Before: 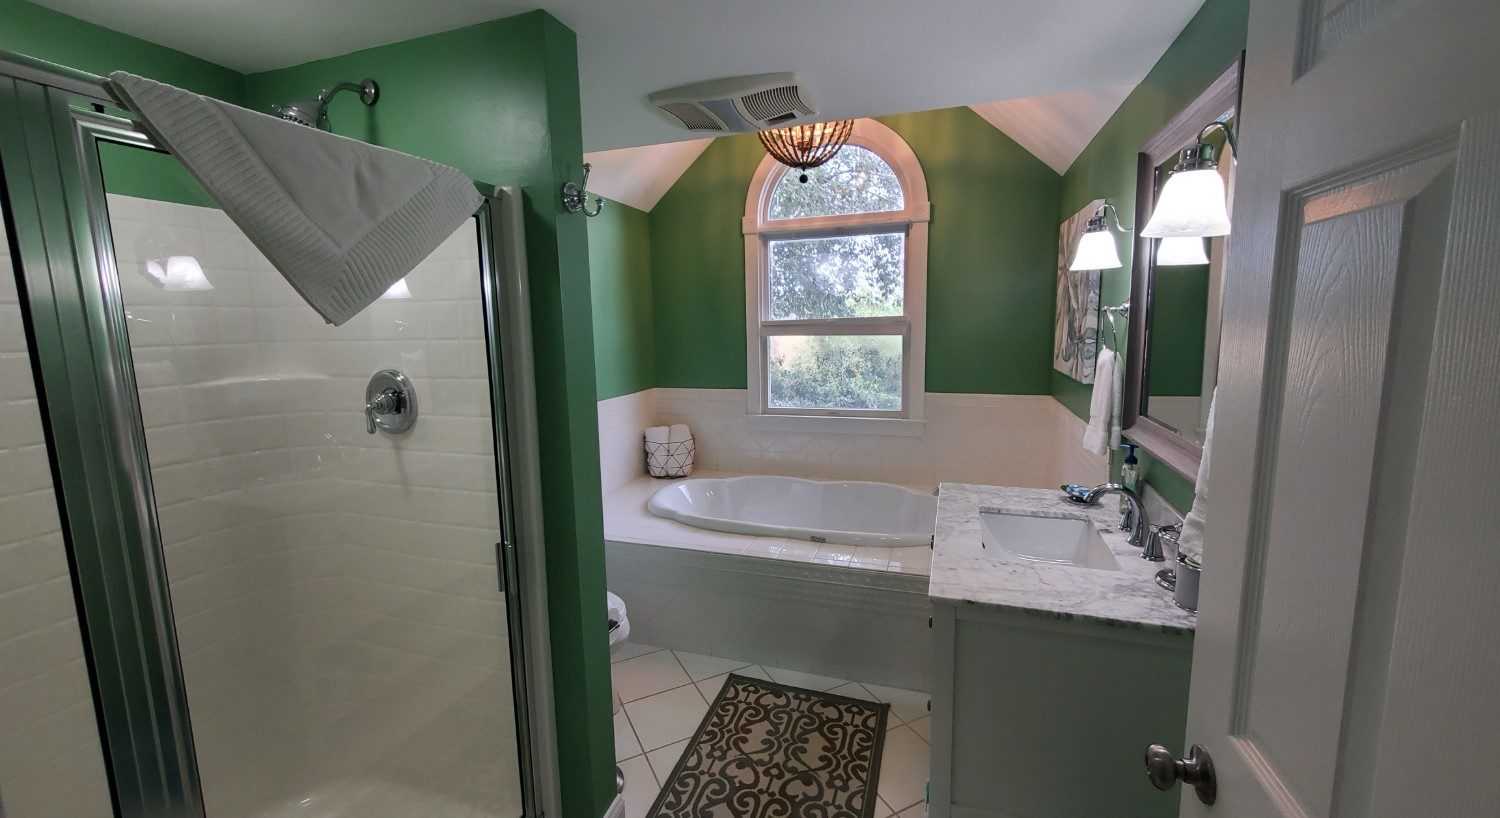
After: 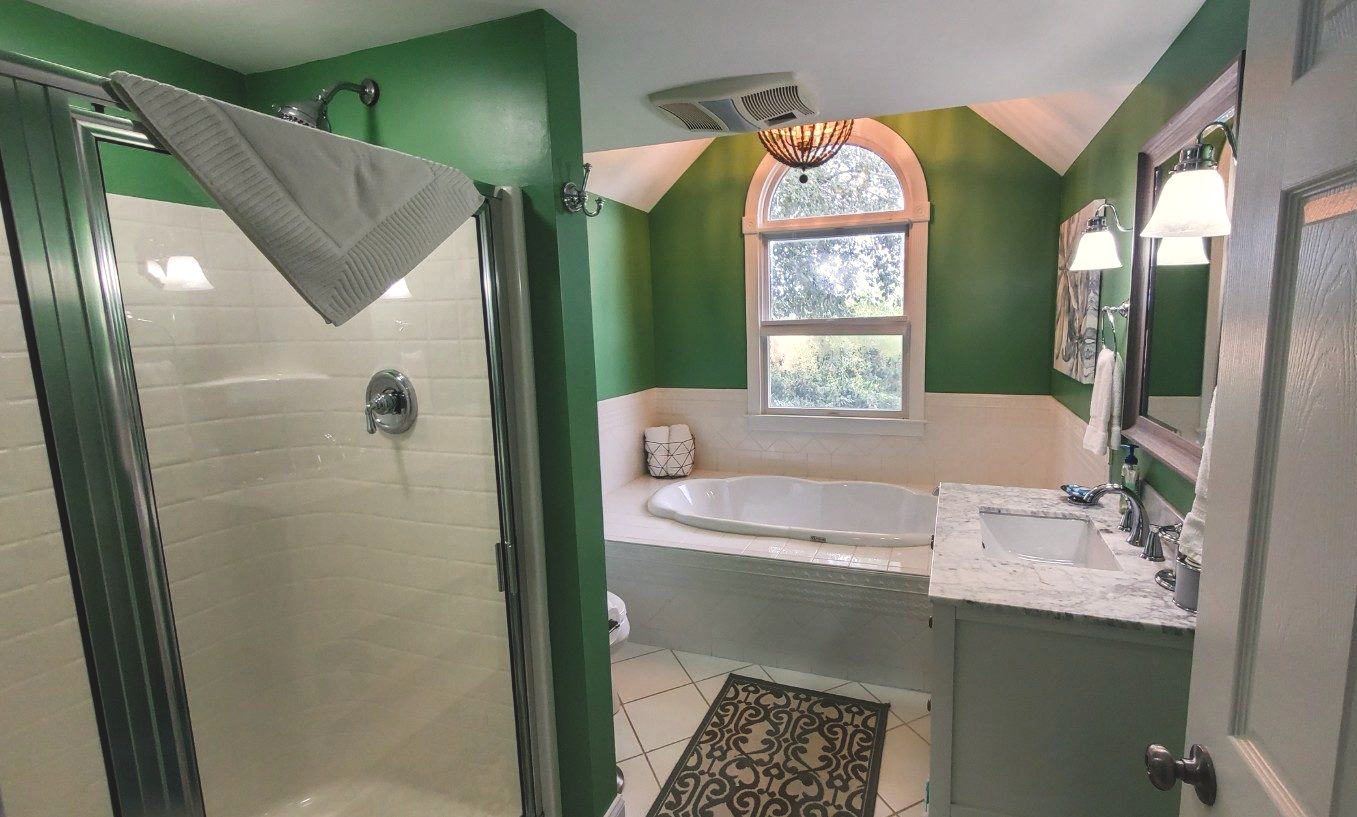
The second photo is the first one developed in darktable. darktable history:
crop: right 9.498%, bottom 0.025%
color balance rgb: highlights gain › chroma 3.062%, highlights gain › hue 75.7°, perceptual saturation grading › global saturation 20%, perceptual saturation grading › highlights -25.434%, perceptual saturation grading › shadows 50.202%, contrast 5.298%
exposure: black level correction -0.037, exposure -0.496 EV, compensate highlight preservation false
tone curve: curves: ch0 [(0, 0) (0.003, 0.004) (0.011, 0.015) (0.025, 0.033) (0.044, 0.058) (0.069, 0.091) (0.1, 0.131) (0.136, 0.179) (0.177, 0.233) (0.224, 0.295) (0.277, 0.364) (0.335, 0.434) (0.399, 0.51) (0.468, 0.583) (0.543, 0.654) (0.623, 0.724) (0.709, 0.789) (0.801, 0.852) (0.898, 0.924) (1, 1)], color space Lab, linked channels, preserve colors none
local contrast: detail 160%
